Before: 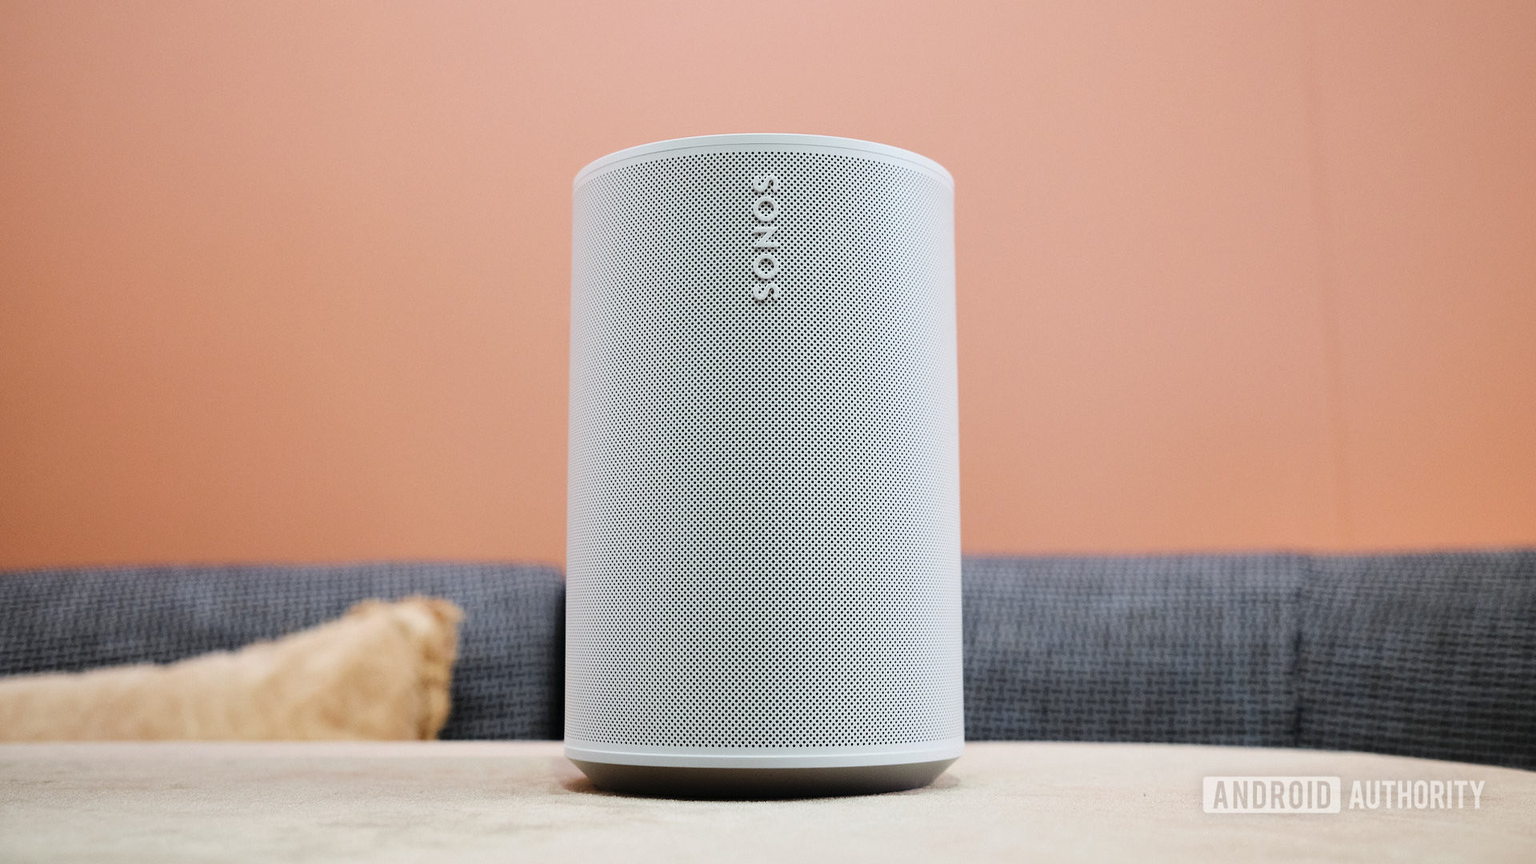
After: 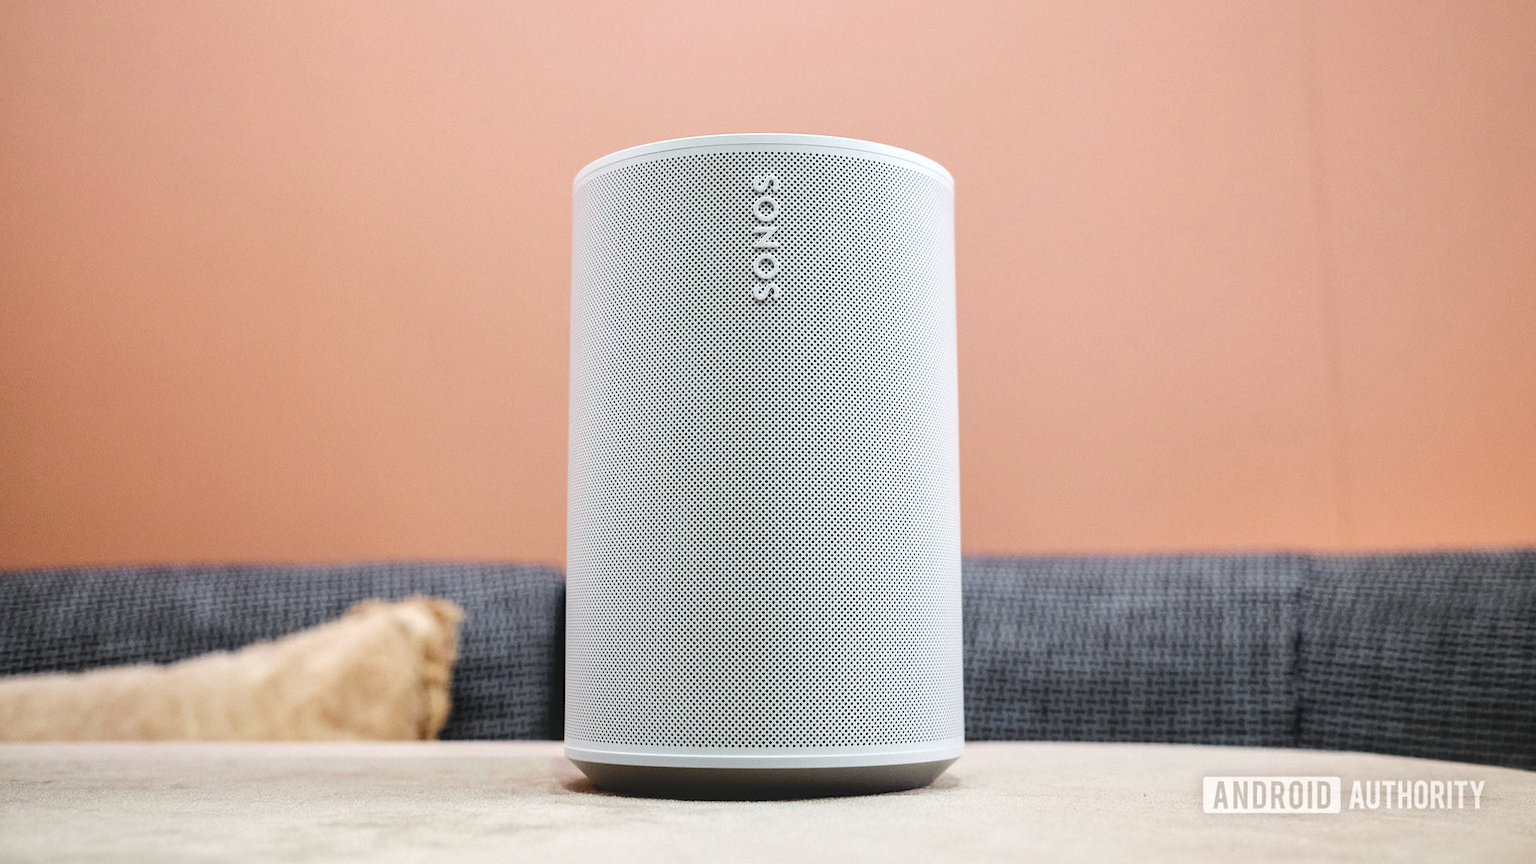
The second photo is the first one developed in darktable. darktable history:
contrast brightness saturation: contrast -0.095, saturation -0.097
tone equalizer: -8 EV -0.399 EV, -7 EV -0.413 EV, -6 EV -0.321 EV, -5 EV -0.2 EV, -3 EV 0.2 EV, -2 EV 0.32 EV, -1 EV 0.364 EV, +0 EV 0.43 EV, edges refinement/feathering 500, mask exposure compensation -1.57 EV, preserve details no
local contrast: detail 130%
